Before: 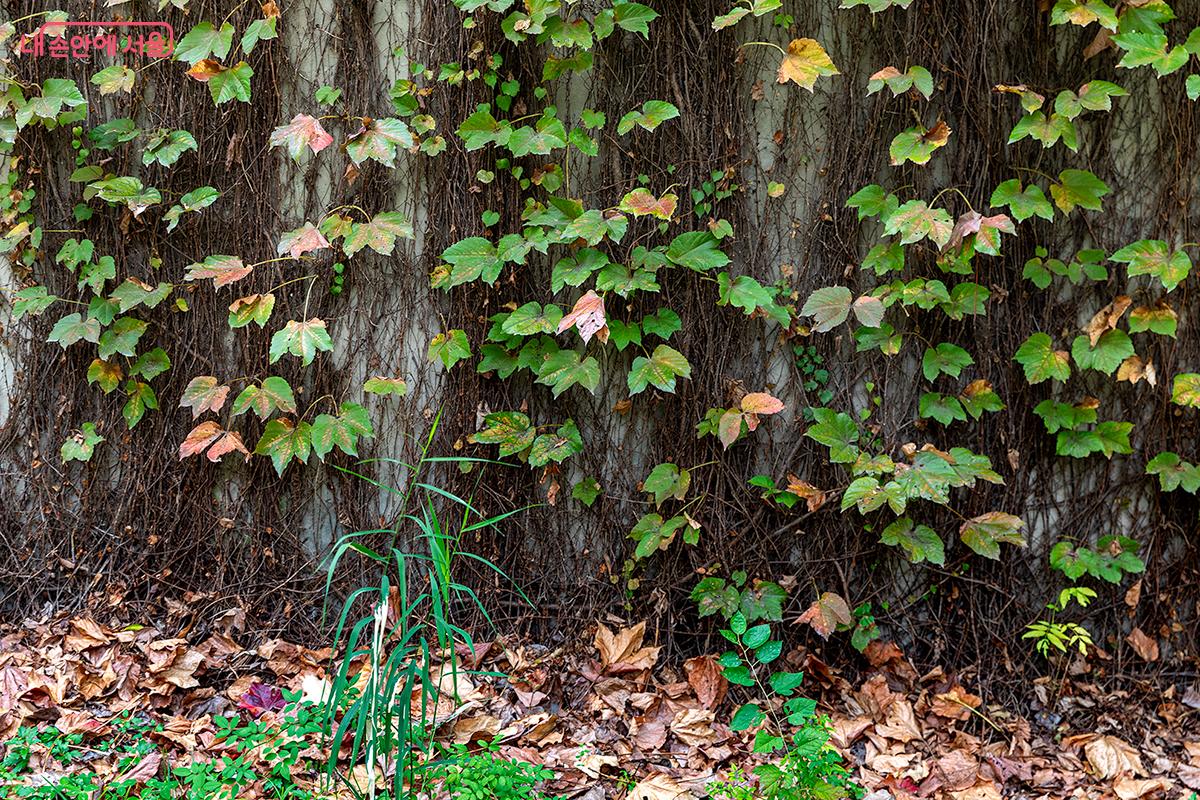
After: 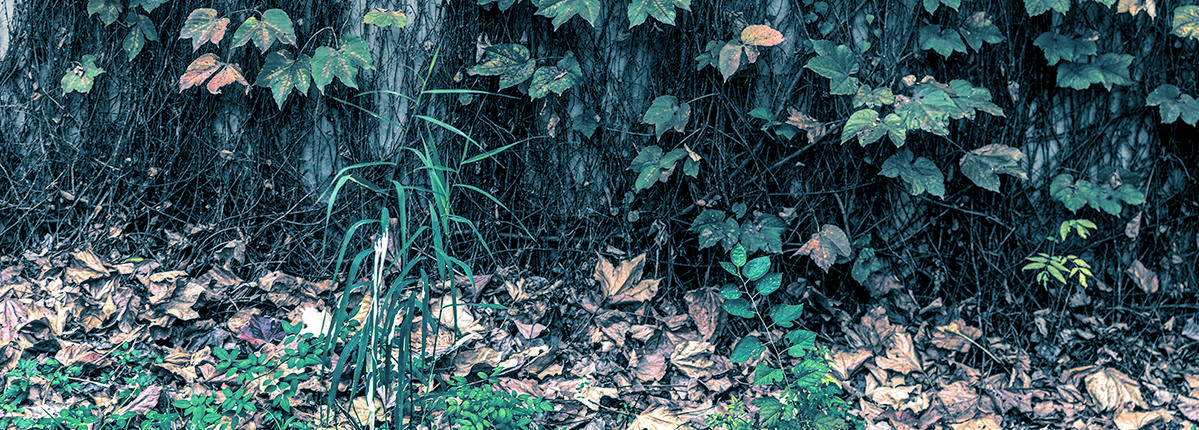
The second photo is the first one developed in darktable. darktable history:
crop and rotate: top 46.237%
split-toning: shadows › hue 212.4°, balance -70
local contrast: detail 130%
